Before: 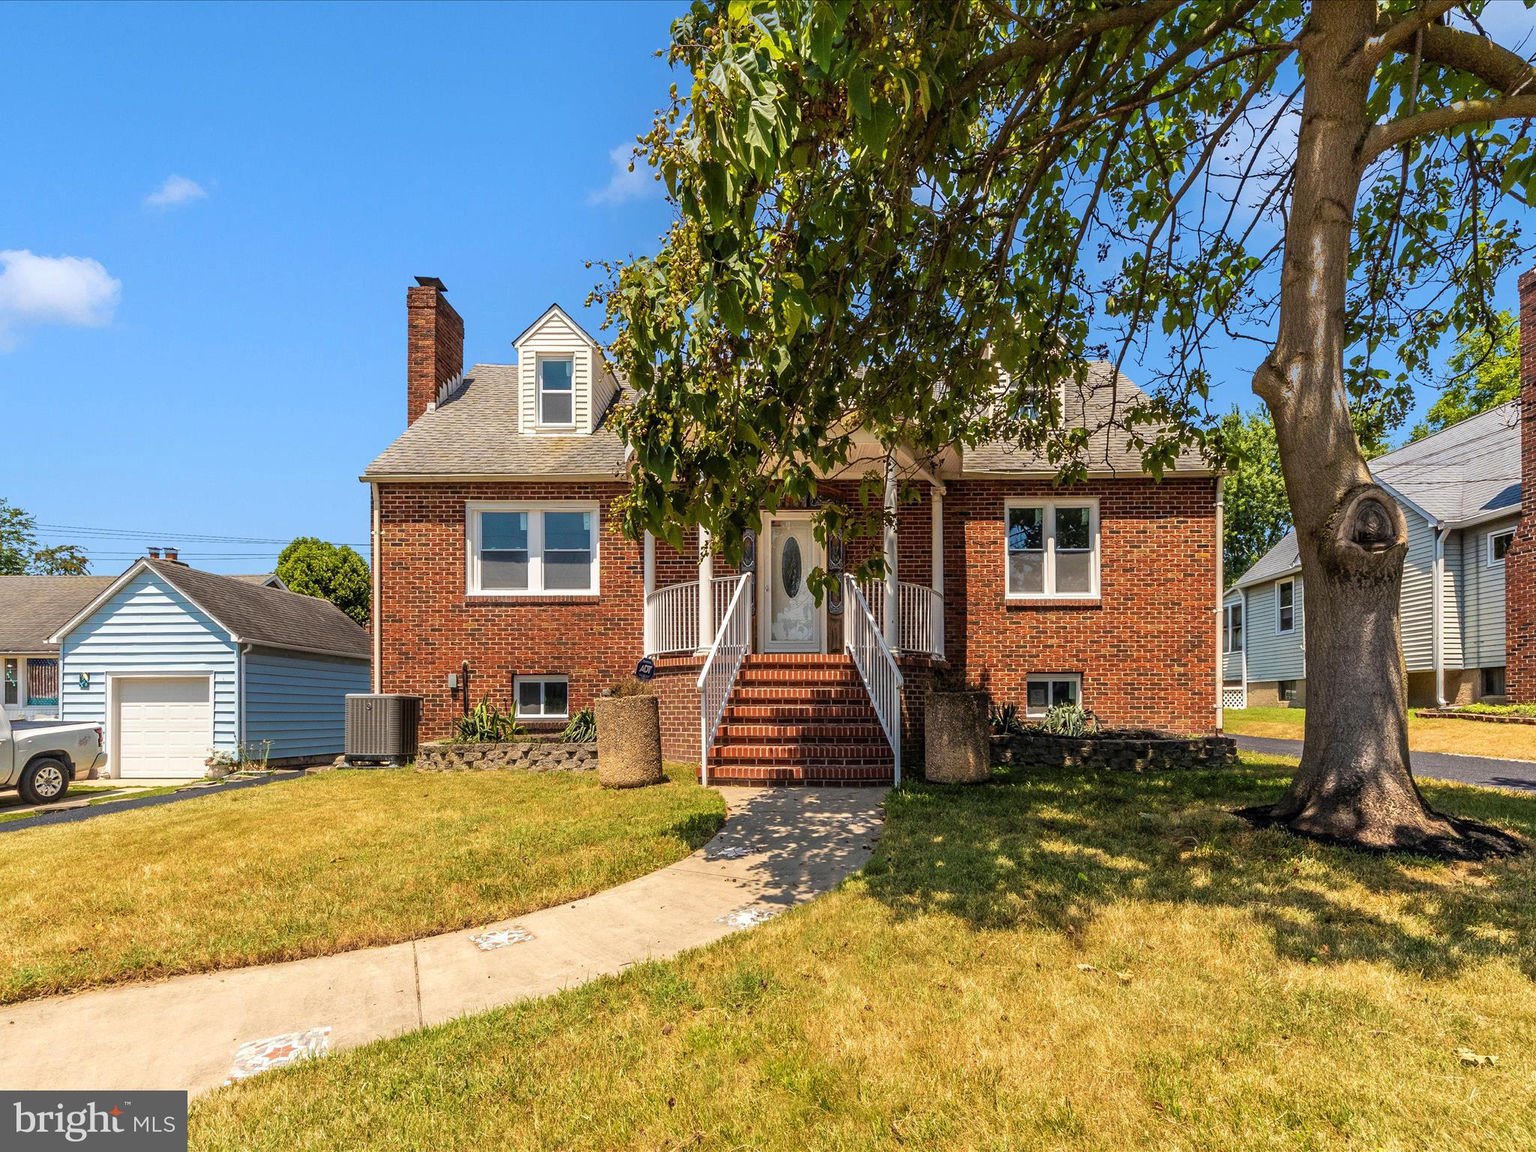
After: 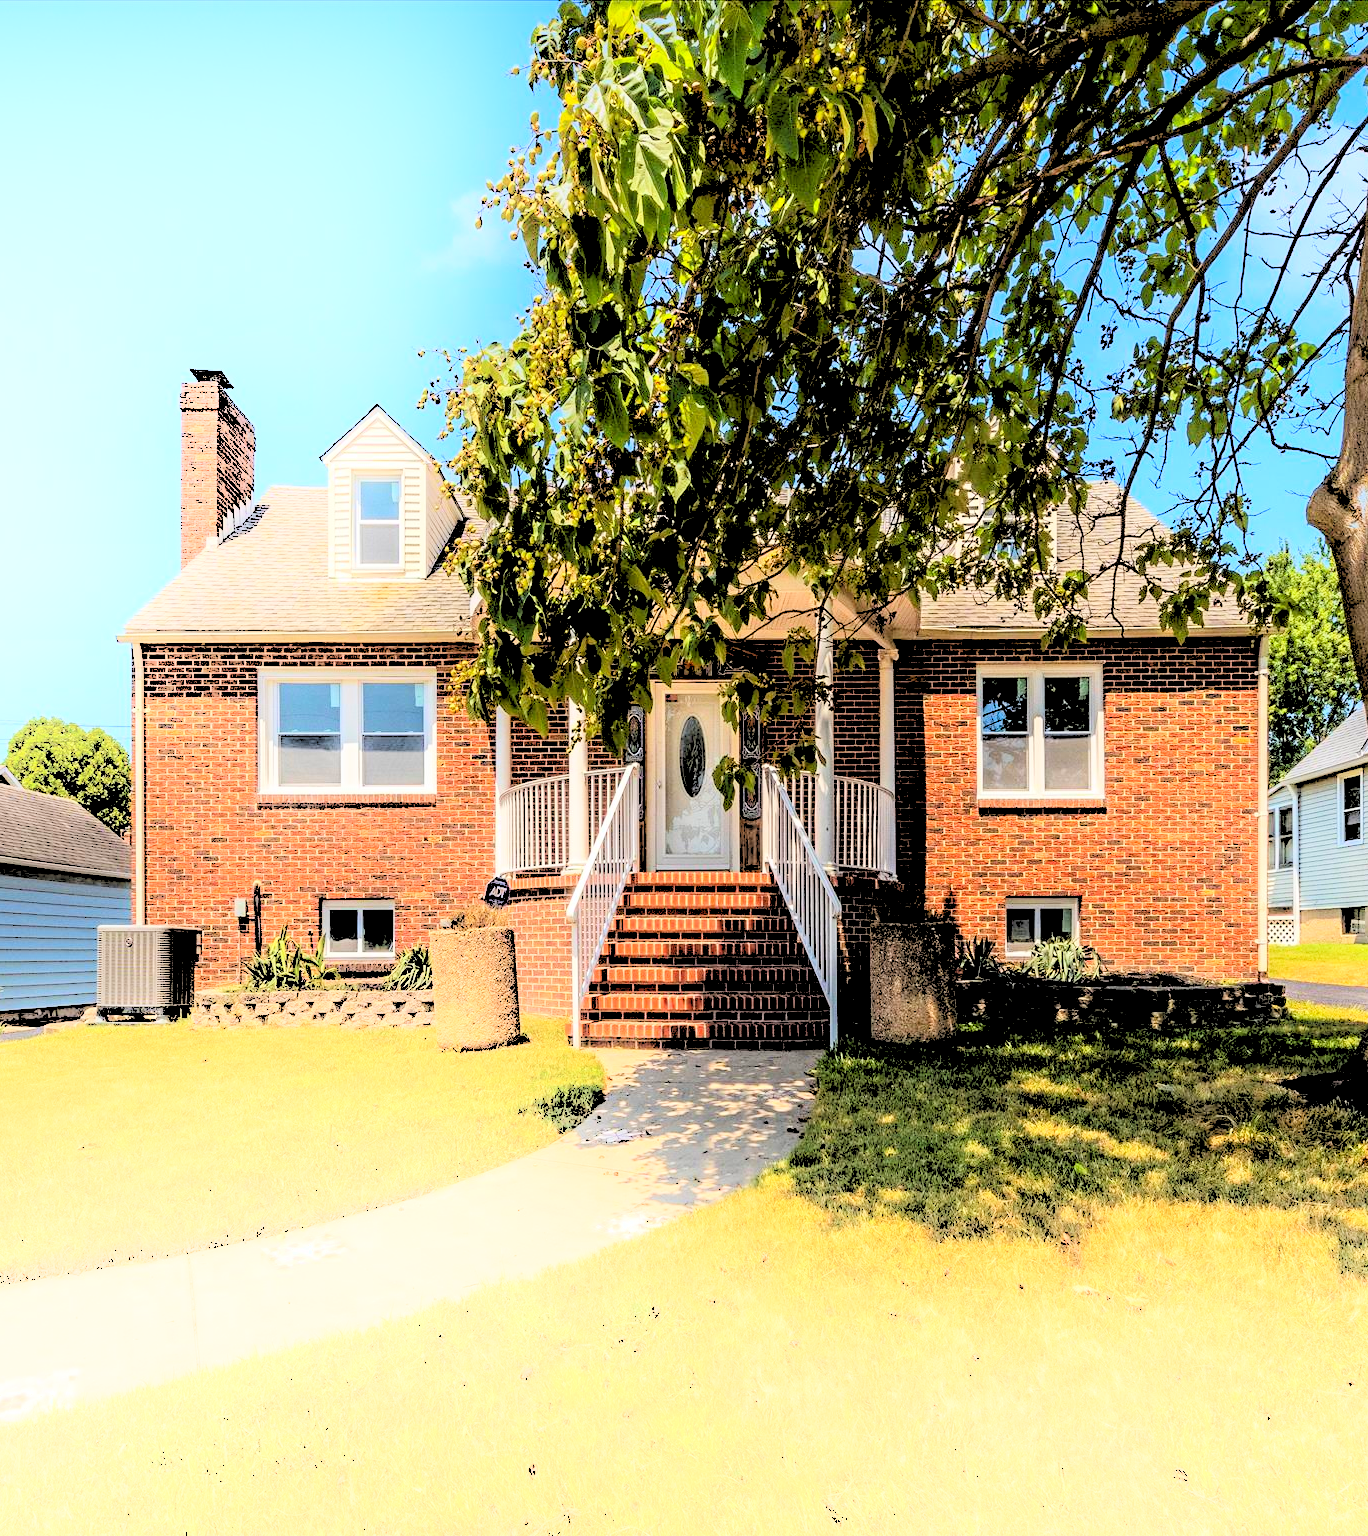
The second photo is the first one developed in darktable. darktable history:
contrast brightness saturation: contrast 0.2, brightness 0.16, saturation 0.22
crop and rotate: left 17.732%, right 15.423%
rgb levels: levels [[0.027, 0.429, 0.996], [0, 0.5, 1], [0, 0.5, 1]]
shadows and highlights: shadows -21.3, highlights 100, soften with gaussian
